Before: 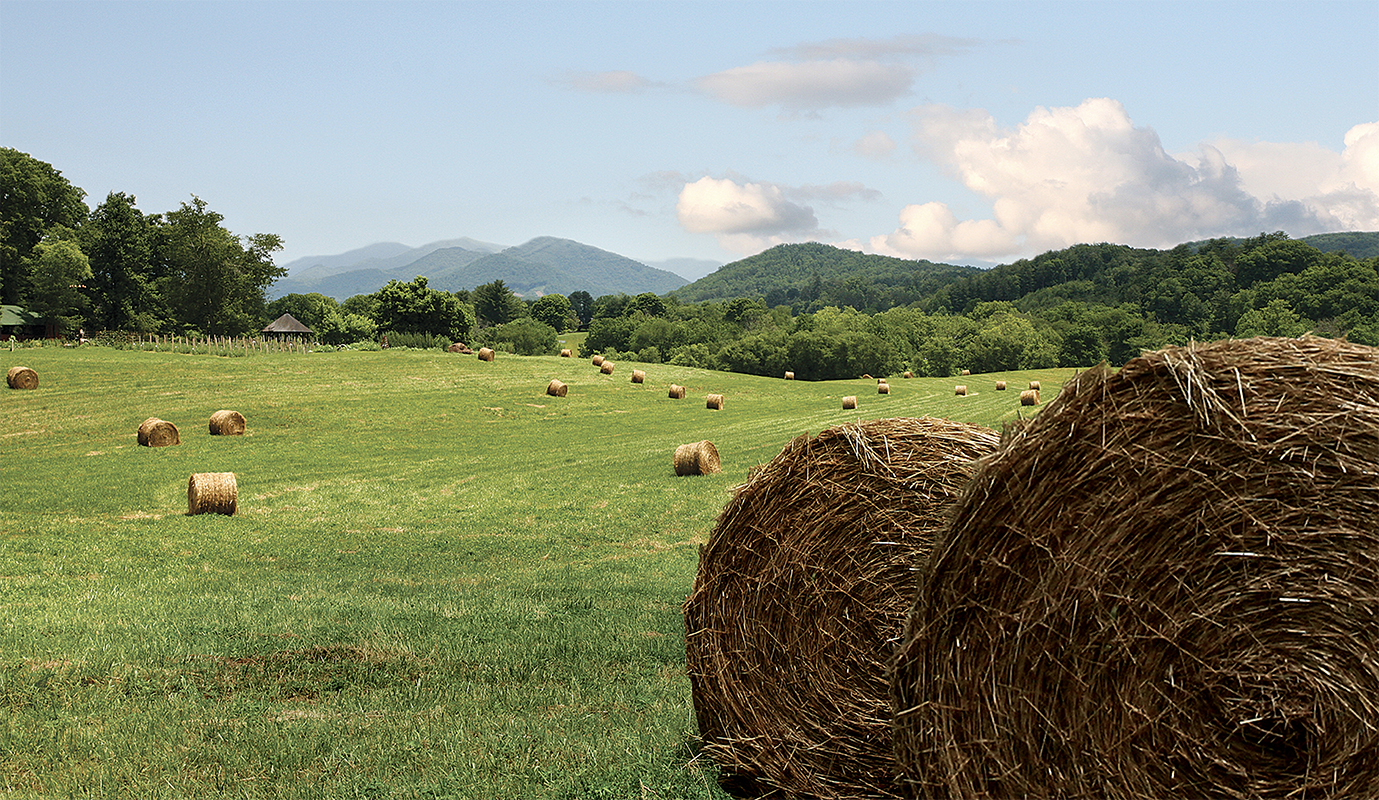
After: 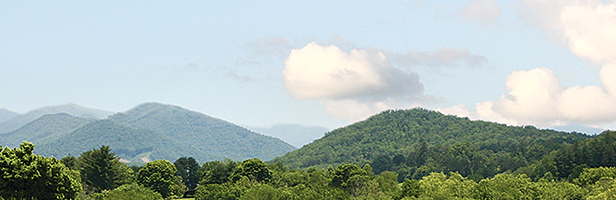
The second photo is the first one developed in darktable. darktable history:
color balance rgb: linear chroma grading › shadows -8%, linear chroma grading › global chroma 10%, perceptual saturation grading › global saturation 2%, perceptual saturation grading › highlights -2%, perceptual saturation grading › mid-tones 4%, perceptual saturation grading › shadows 8%, perceptual brilliance grading › global brilliance 2%, perceptual brilliance grading › highlights -4%, global vibrance 16%, saturation formula JzAzBz (2021)
crop: left 28.64%, top 16.832%, right 26.637%, bottom 58.055%
shadows and highlights: shadows 0, highlights 40
color zones: curves: ch0 [(0, 0.558) (0.143, 0.559) (0.286, 0.529) (0.429, 0.505) (0.571, 0.5) (0.714, 0.5) (0.857, 0.5) (1, 0.558)]; ch1 [(0, 0.469) (0.01, 0.469) (0.12, 0.446) (0.248, 0.469) (0.5, 0.5) (0.748, 0.5) (0.99, 0.469) (1, 0.469)]
